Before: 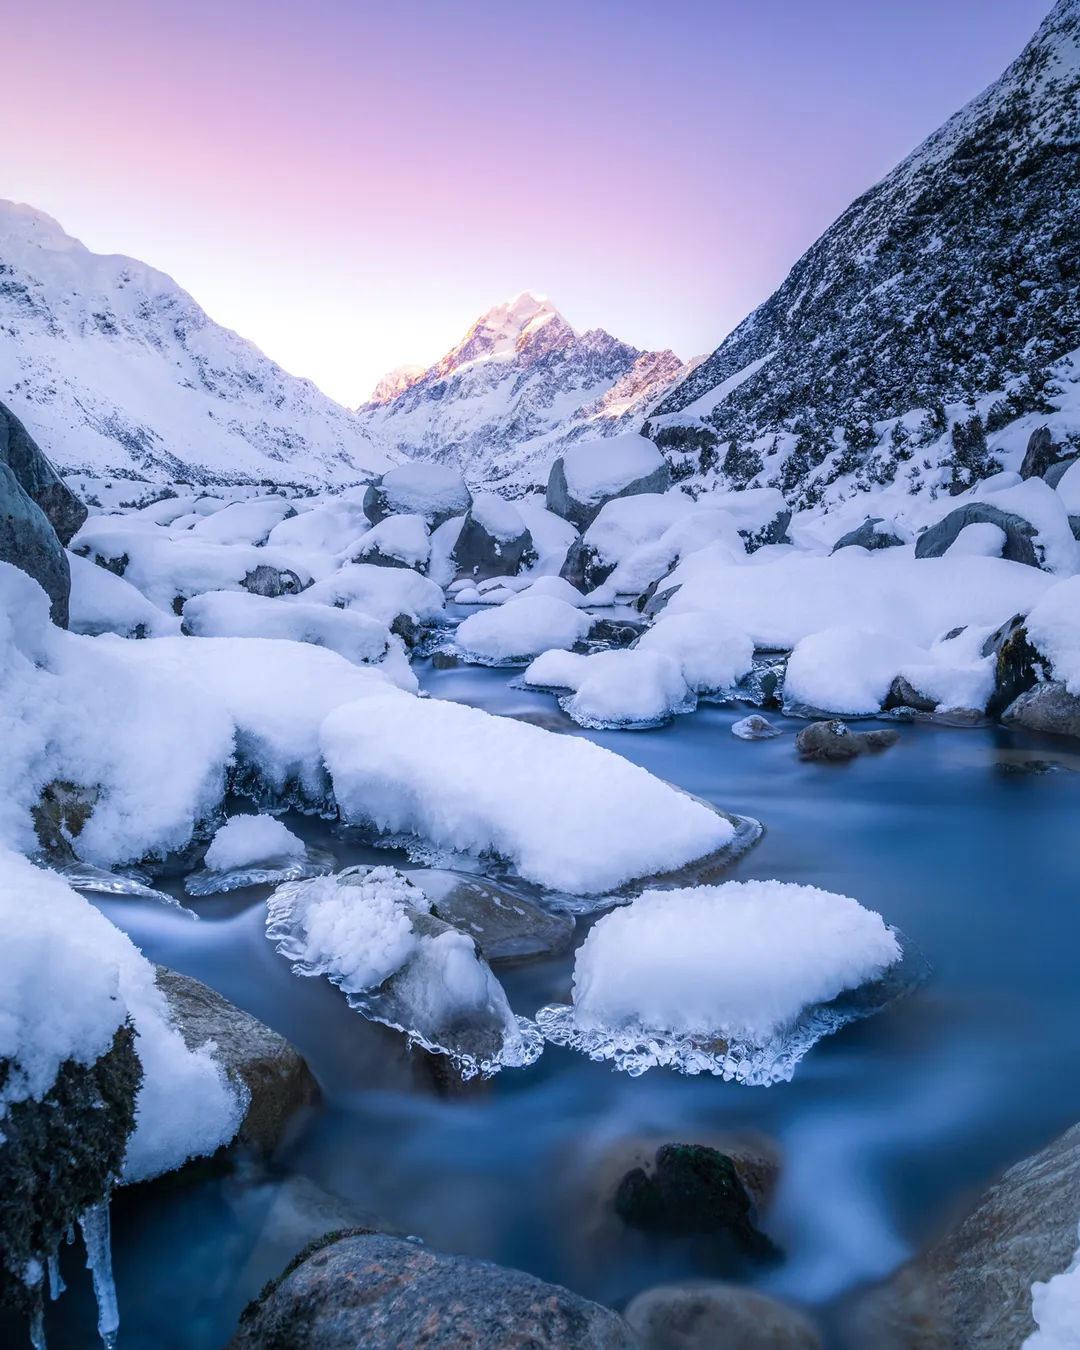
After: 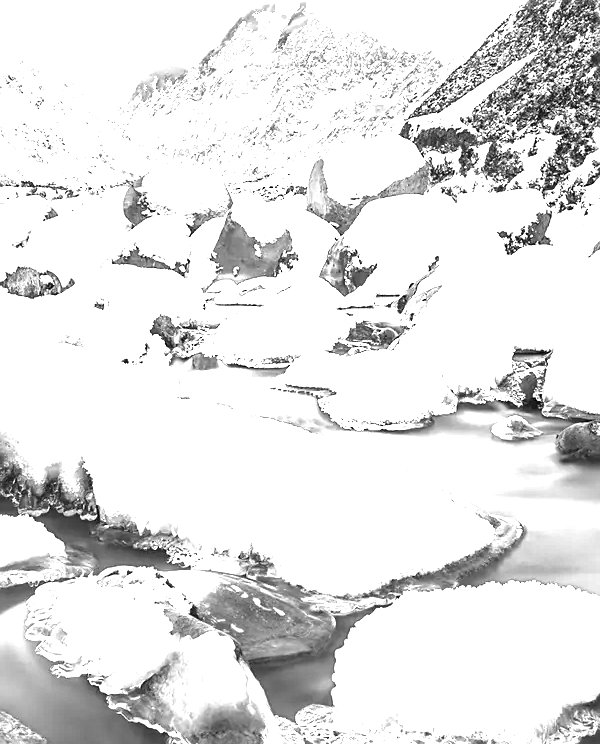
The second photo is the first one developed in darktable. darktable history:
tone equalizer: -8 EV 1.03 EV, -7 EV 0.995 EV, -6 EV 1 EV, -5 EV 1 EV, -4 EV 1.02 EV, -3 EV 0.722 EV, -2 EV 0.495 EV, -1 EV 0.24 EV
color zones: curves: ch0 [(0.287, 0.048) (0.493, 0.484) (0.737, 0.816)]; ch1 [(0, 0) (0.143, 0) (0.286, 0) (0.429, 0) (0.571, 0) (0.714, 0) (0.857, 0)]
exposure: black level correction 0, exposure 1.47 EV, compensate exposure bias true, compensate highlight preservation false
crop and rotate: left 22.279%, top 22.191%, right 22.146%, bottom 22.634%
sharpen: on, module defaults
vignetting: fall-off start 30.43%, fall-off radius 34.46%
